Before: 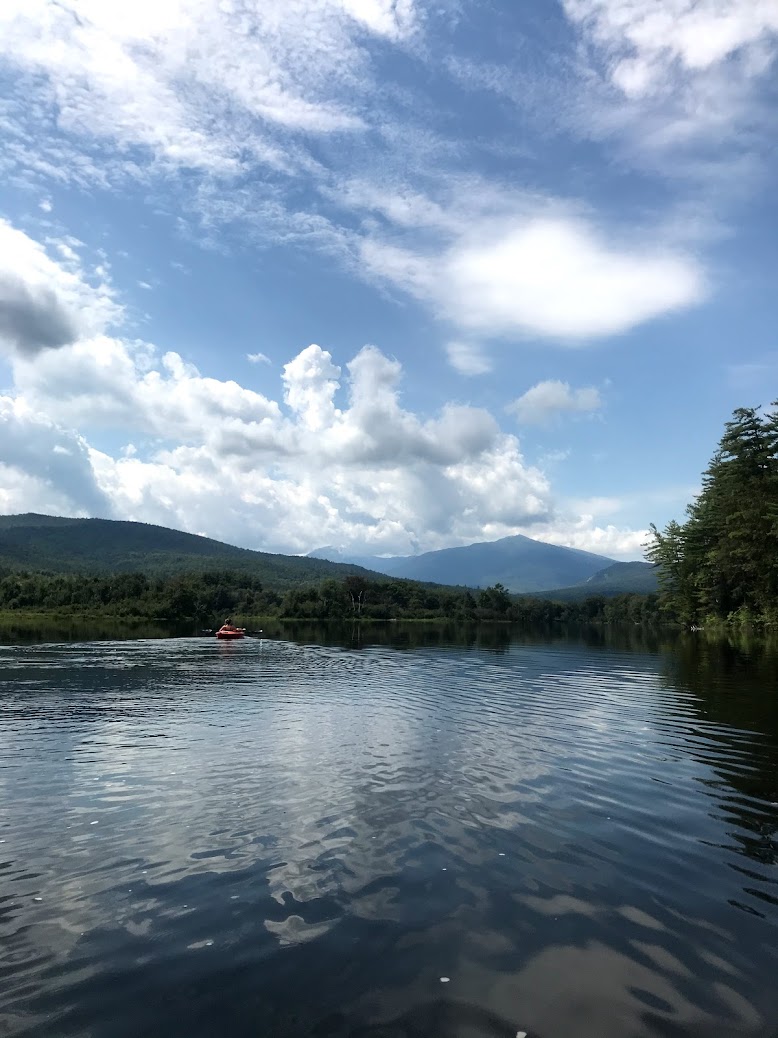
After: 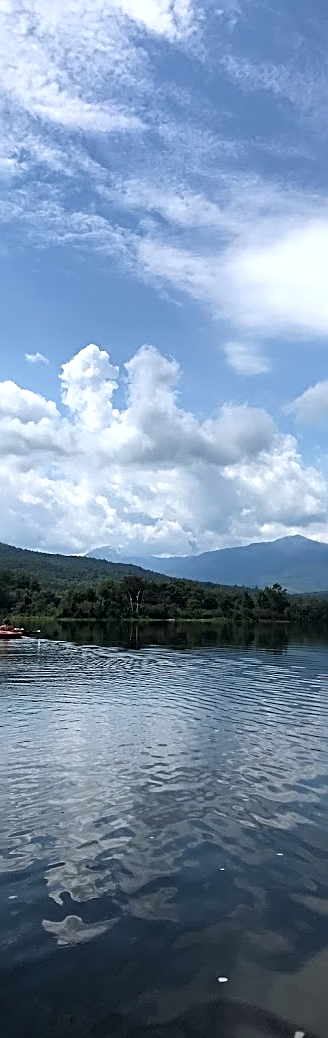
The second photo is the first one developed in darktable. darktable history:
tone equalizer: on, module defaults
sharpen: radius 2.817, amount 0.715
crop: left 28.583%, right 29.231%
white balance: red 0.974, blue 1.044
